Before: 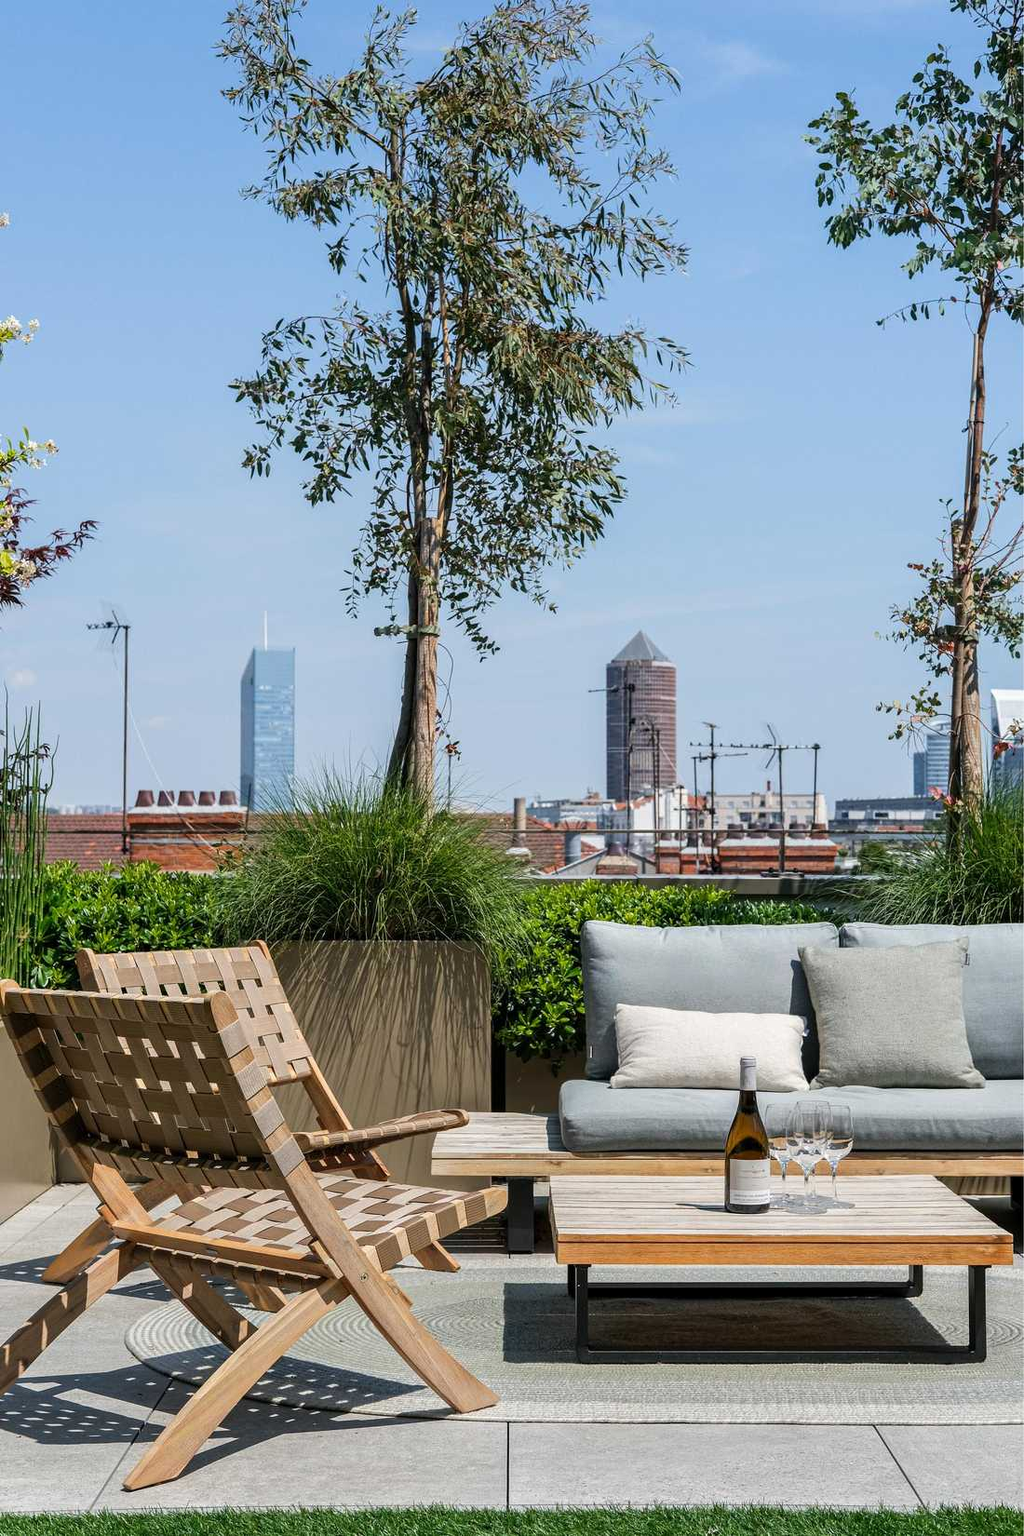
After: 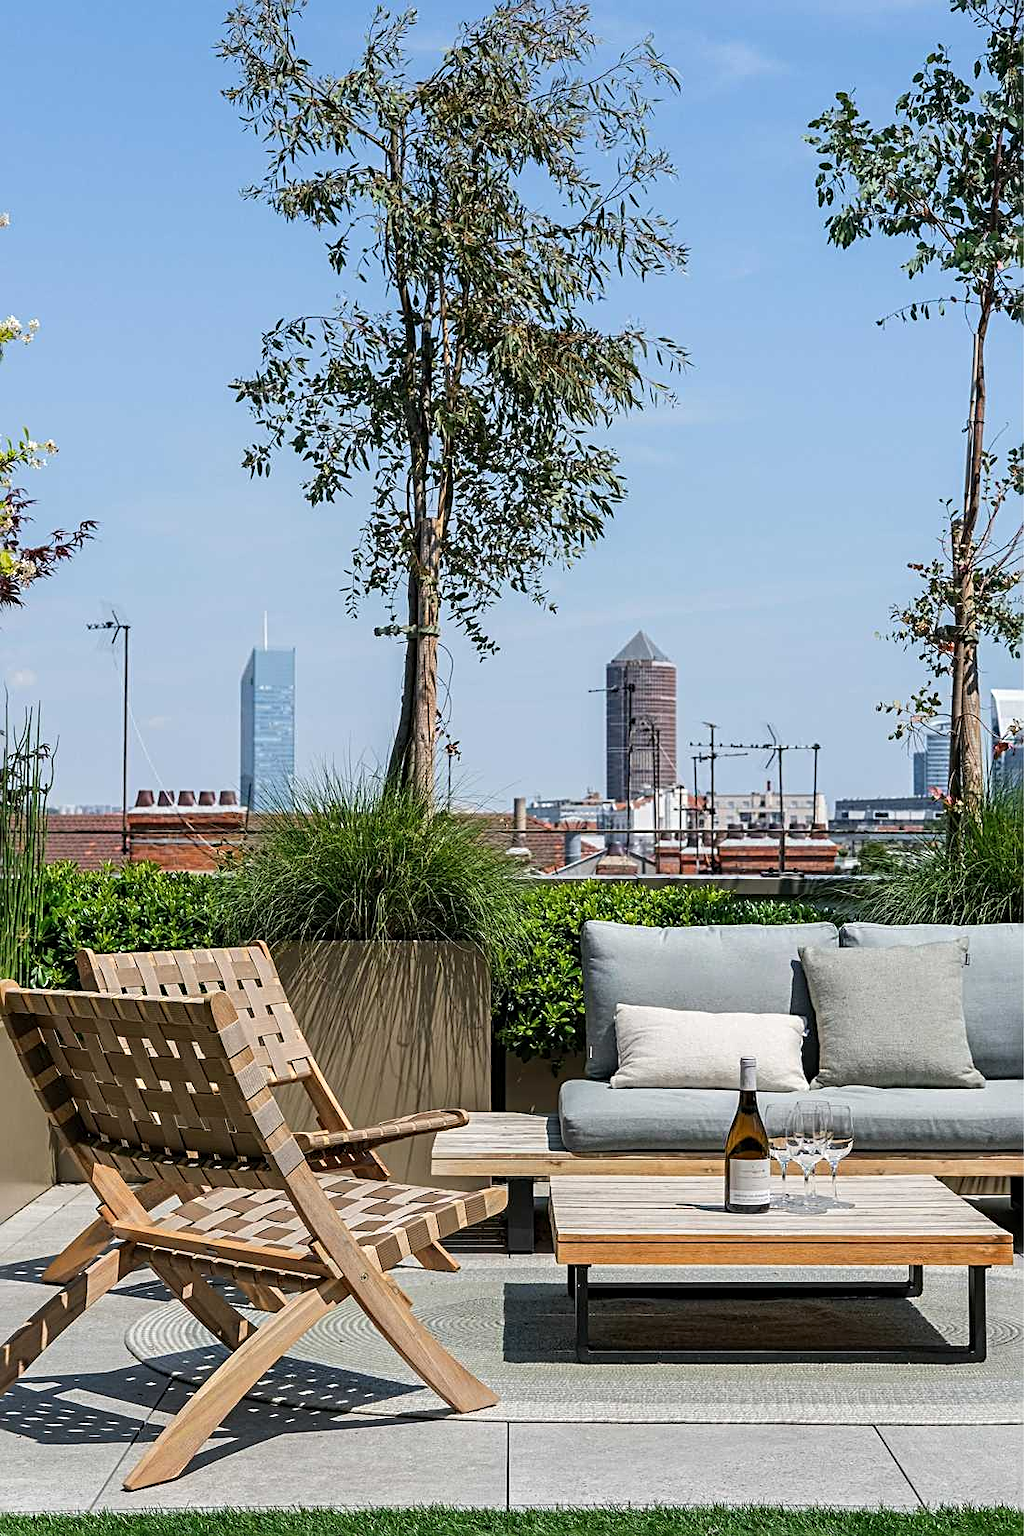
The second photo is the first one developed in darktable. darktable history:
sharpen: radius 2.722
